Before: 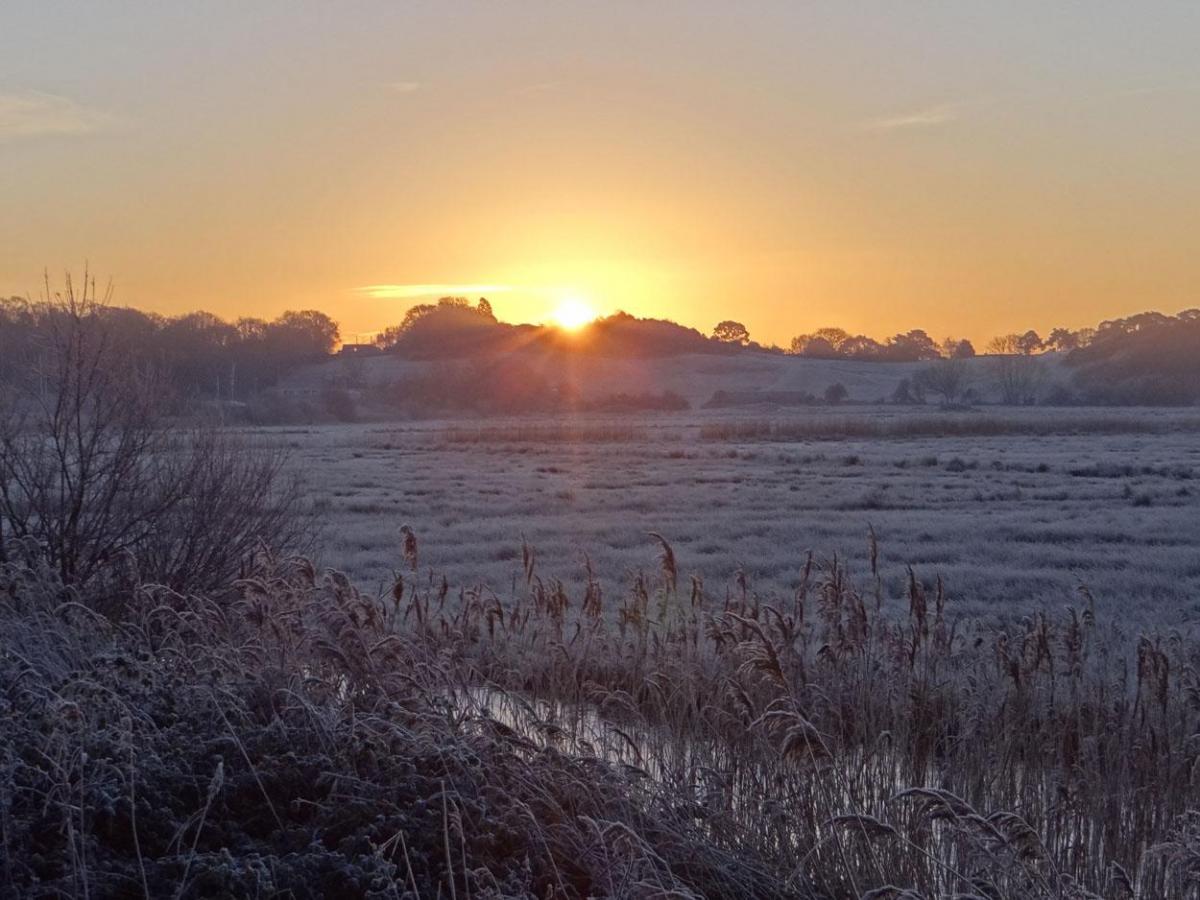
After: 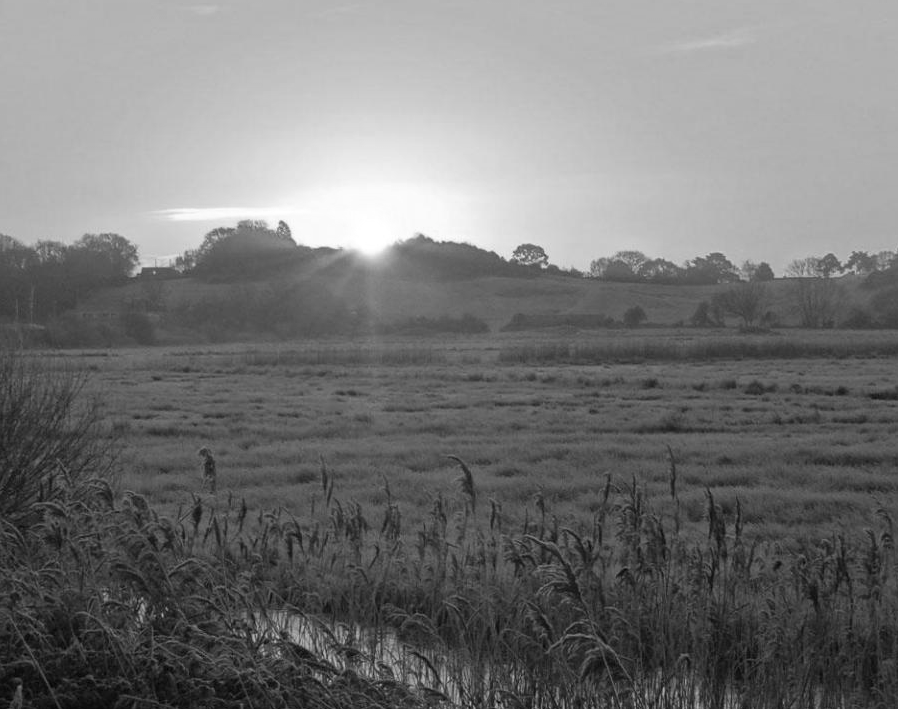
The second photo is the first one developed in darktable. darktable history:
white balance: red 0.948, green 1.02, blue 1.176
monochrome: on, module defaults
crop: left 16.768%, top 8.653%, right 8.362%, bottom 12.485%
